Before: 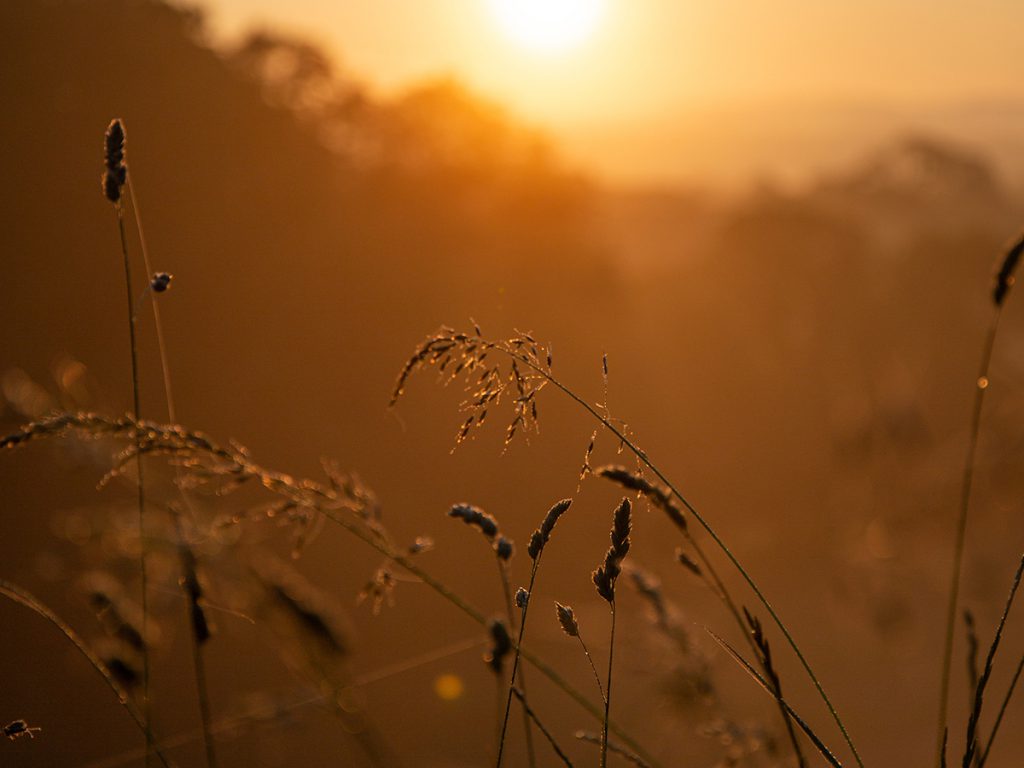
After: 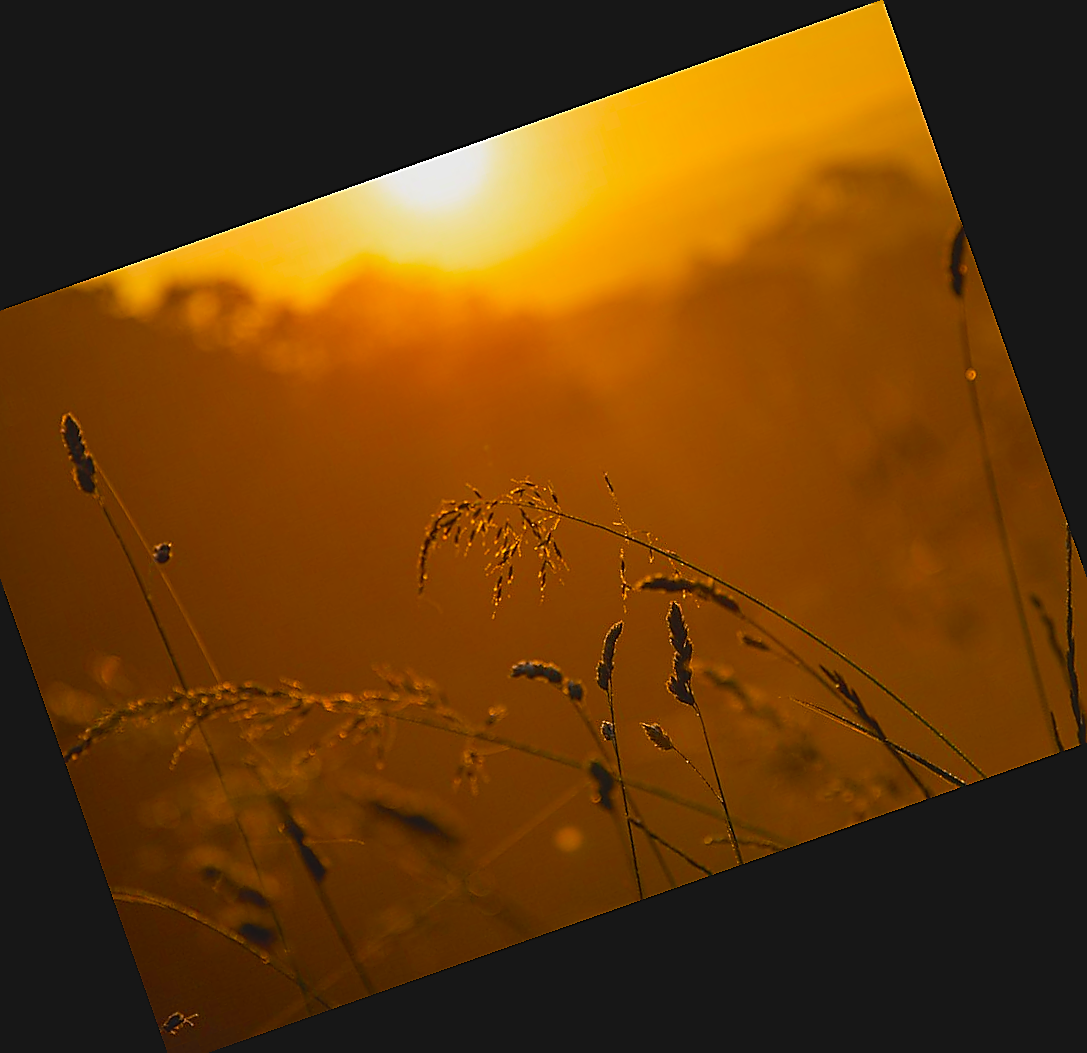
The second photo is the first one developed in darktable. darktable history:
sharpen: radius 1.4, amount 1.25, threshold 0.7
color balance rgb: linear chroma grading › global chroma 10%, perceptual saturation grading › global saturation 30%, global vibrance 10%
crop and rotate: angle 19.43°, left 6.812%, right 4.125%, bottom 1.087%
lowpass: radius 0.1, contrast 0.85, saturation 1.1, unbound 0
